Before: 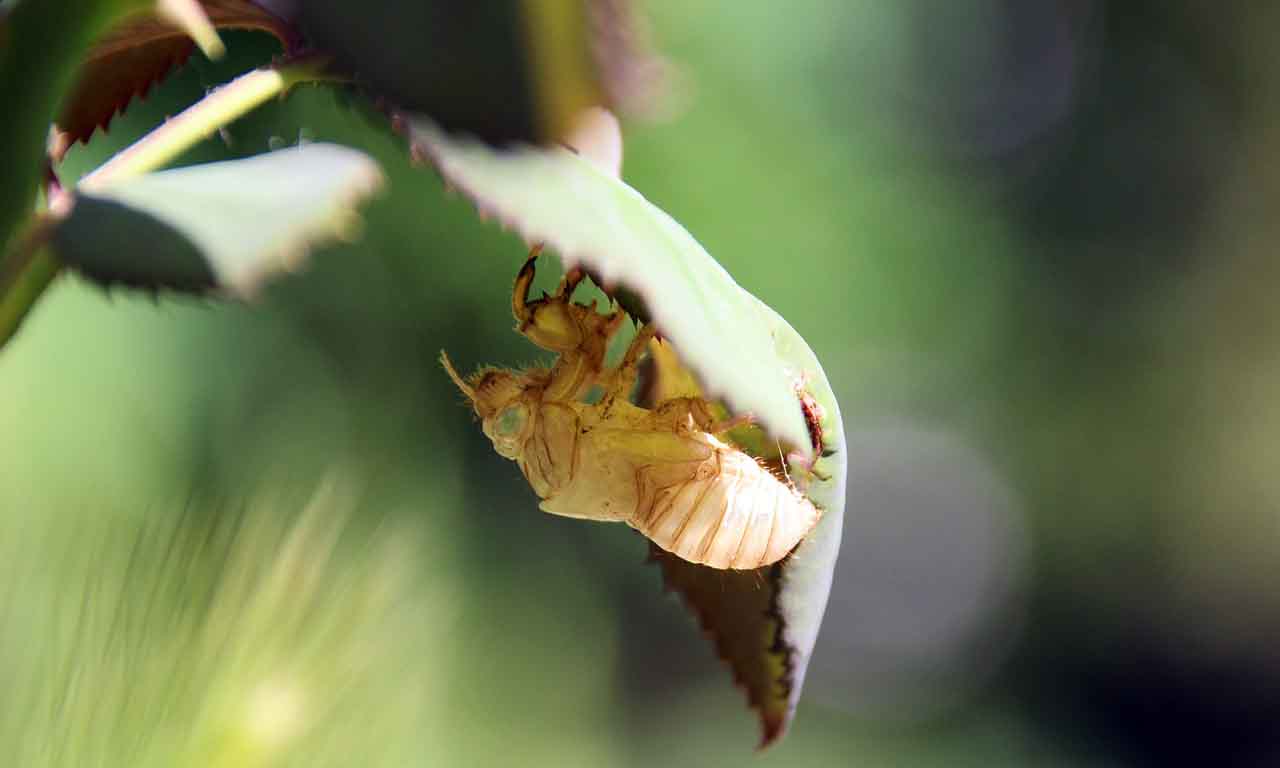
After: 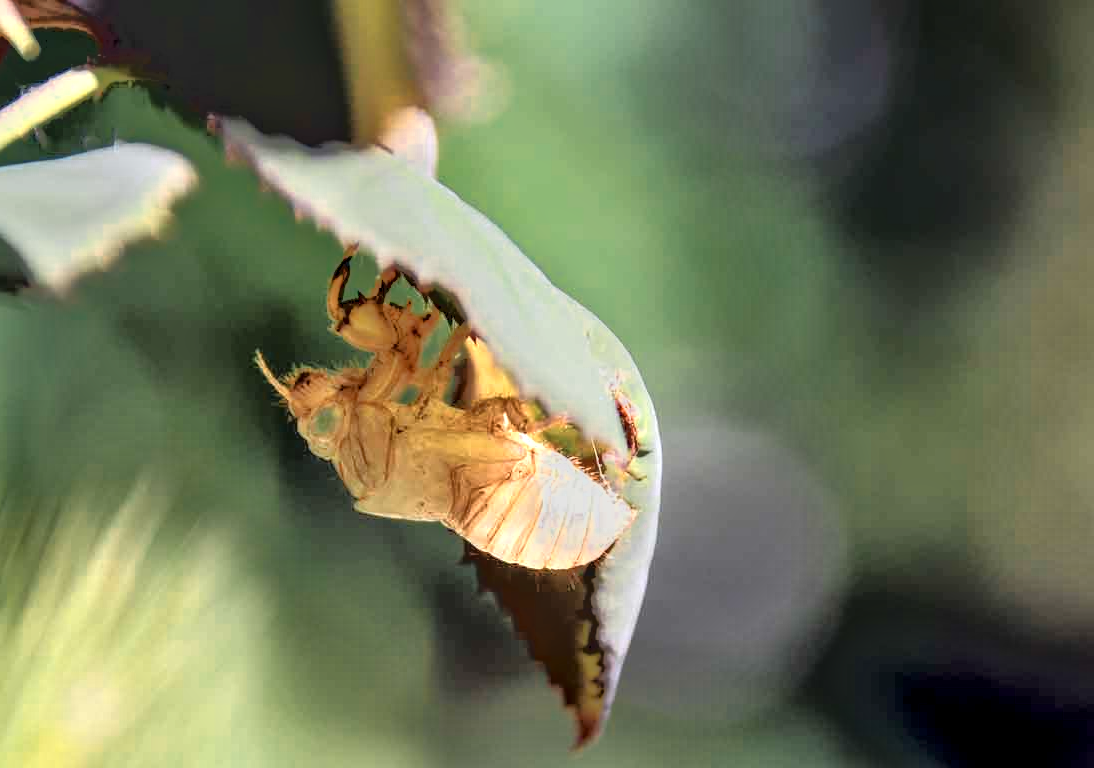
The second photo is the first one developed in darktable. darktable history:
local contrast: on, module defaults
crop and rotate: left 14.512%
tone equalizer: -7 EV -0.665 EV, -6 EV 0.984 EV, -5 EV -0.466 EV, -4 EV 0.396 EV, -3 EV 0.42 EV, -2 EV 0.17 EV, -1 EV -0.144 EV, +0 EV -0.373 EV
color zones: curves: ch0 [(0.018, 0.548) (0.197, 0.654) (0.425, 0.447) (0.605, 0.658) (0.732, 0.579)]; ch1 [(0.105, 0.531) (0.224, 0.531) (0.386, 0.39) (0.618, 0.456) (0.732, 0.456) (0.956, 0.421)]; ch2 [(0.039, 0.583) (0.215, 0.465) (0.399, 0.544) (0.465, 0.548) (0.614, 0.447) (0.724, 0.43) (0.882, 0.623) (0.956, 0.632)]
